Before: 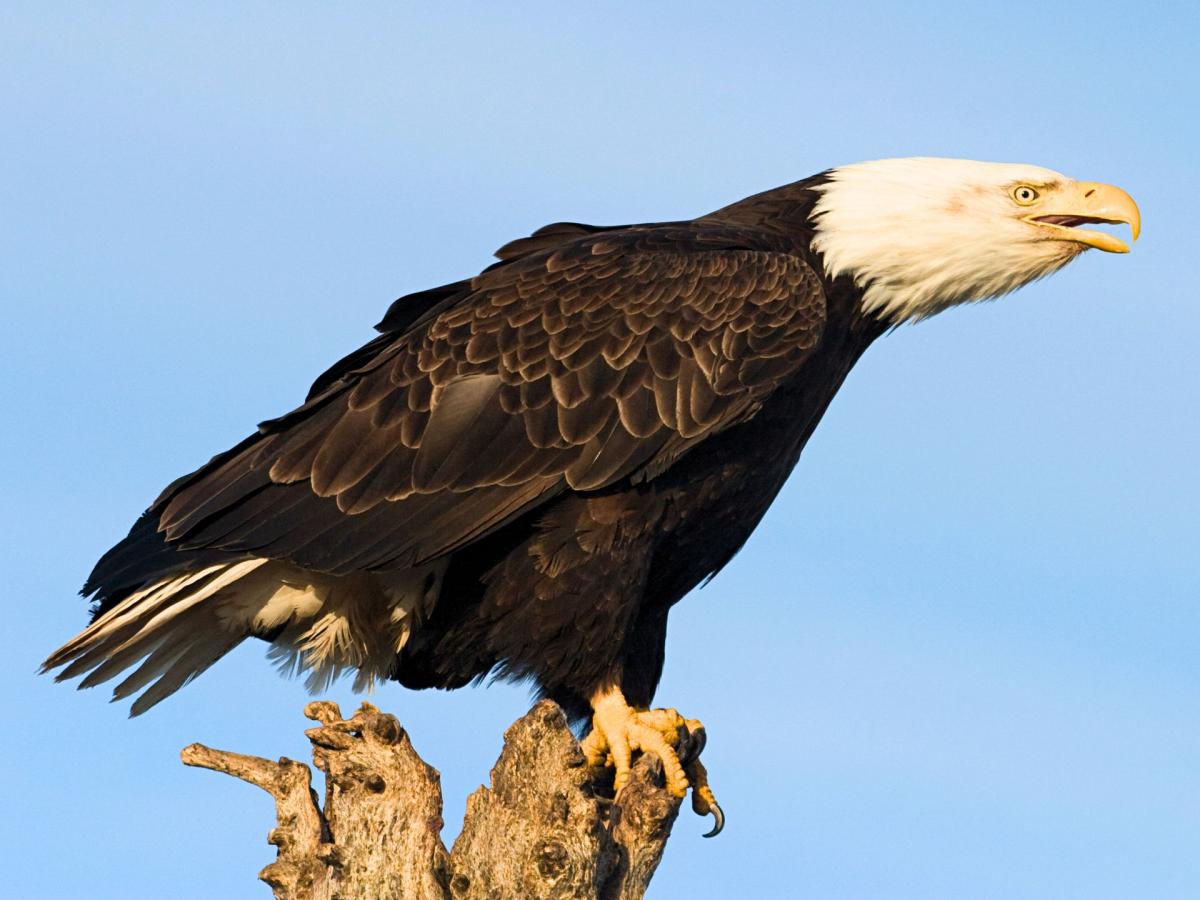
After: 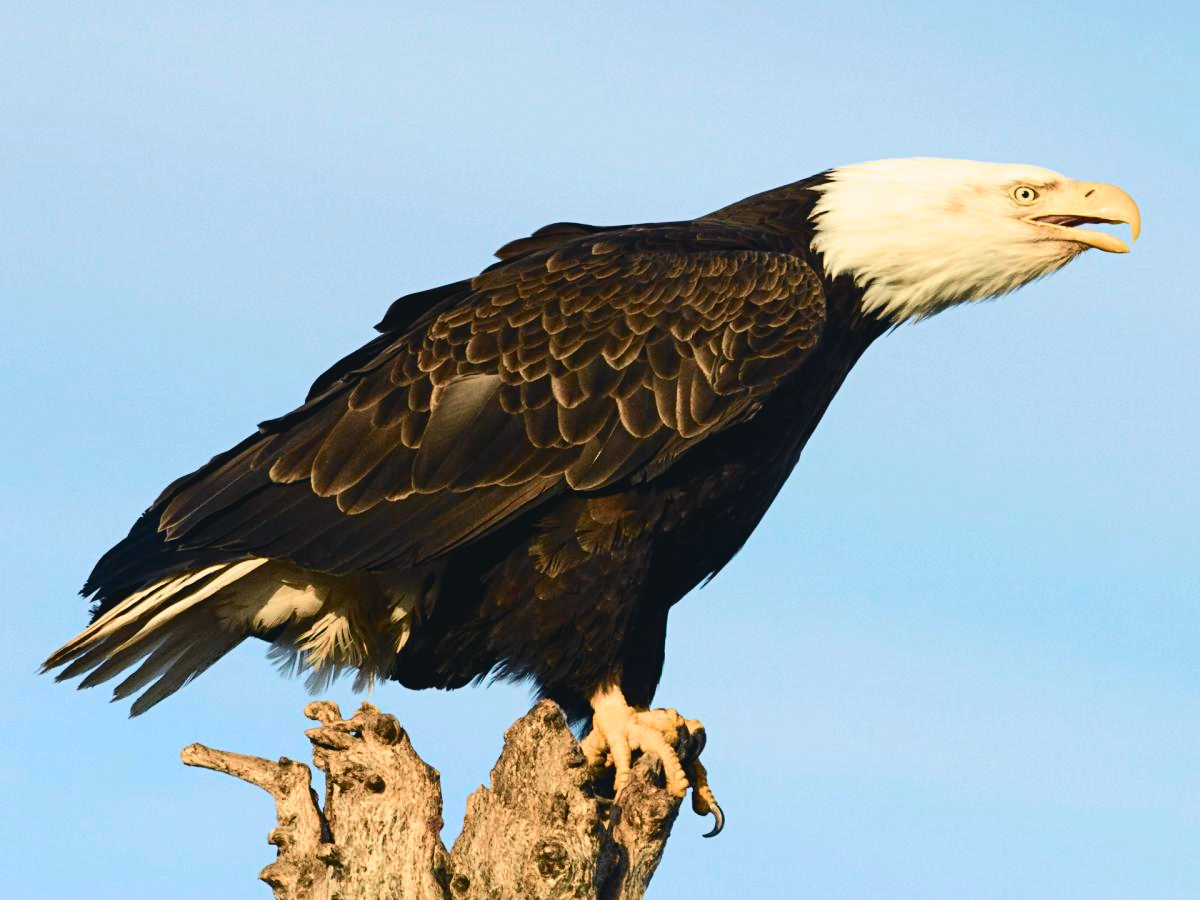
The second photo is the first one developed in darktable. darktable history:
tone curve: curves: ch0 [(0, 0.046) (0.037, 0.056) (0.176, 0.162) (0.33, 0.331) (0.432, 0.475) (0.601, 0.665) (0.843, 0.876) (1, 1)]; ch1 [(0, 0) (0.339, 0.349) (0.445, 0.42) (0.476, 0.47) (0.497, 0.492) (0.523, 0.514) (0.557, 0.558) (0.632, 0.615) (0.728, 0.746) (1, 1)]; ch2 [(0, 0) (0.327, 0.324) (0.417, 0.44) (0.46, 0.453) (0.502, 0.495) (0.526, 0.52) (0.54, 0.55) (0.606, 0.626) (0.745, 0.704) (1, 1)], color space Lab, independent channels, preserve colors none
